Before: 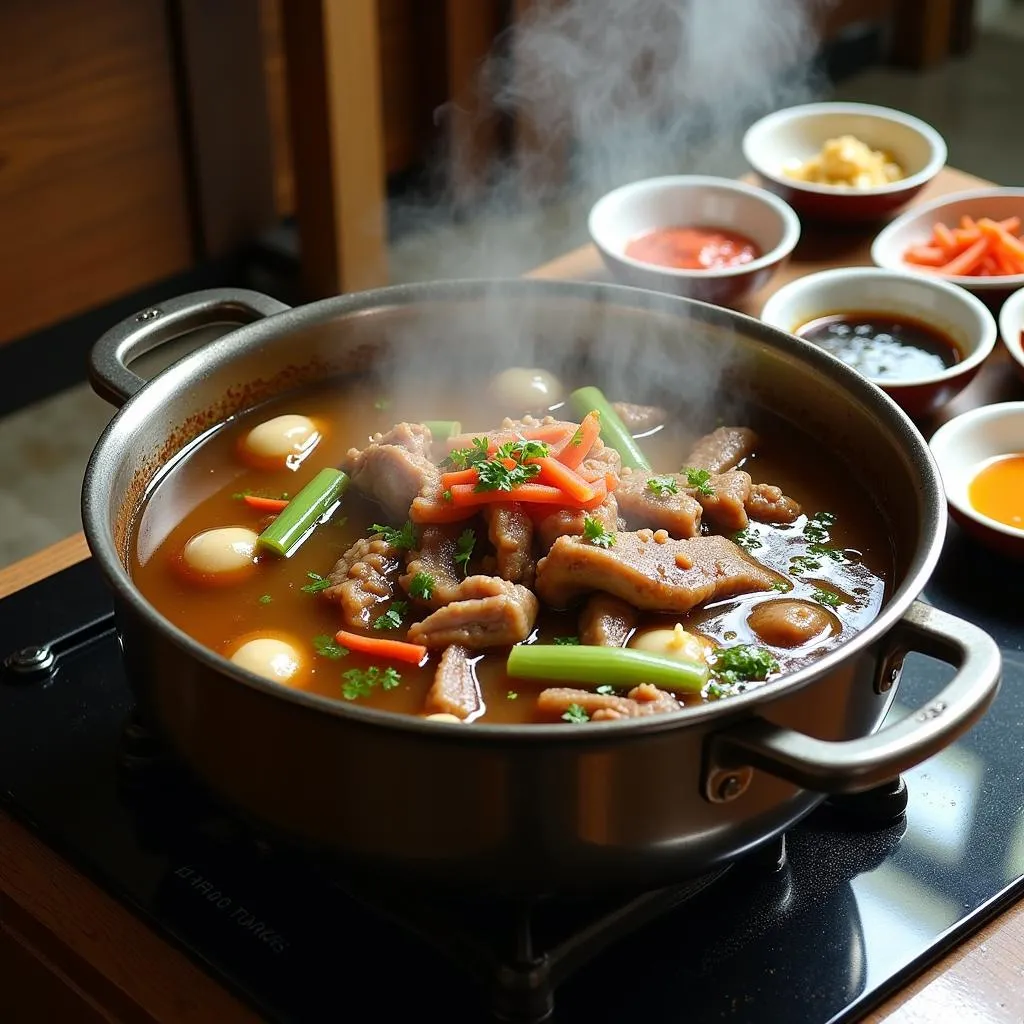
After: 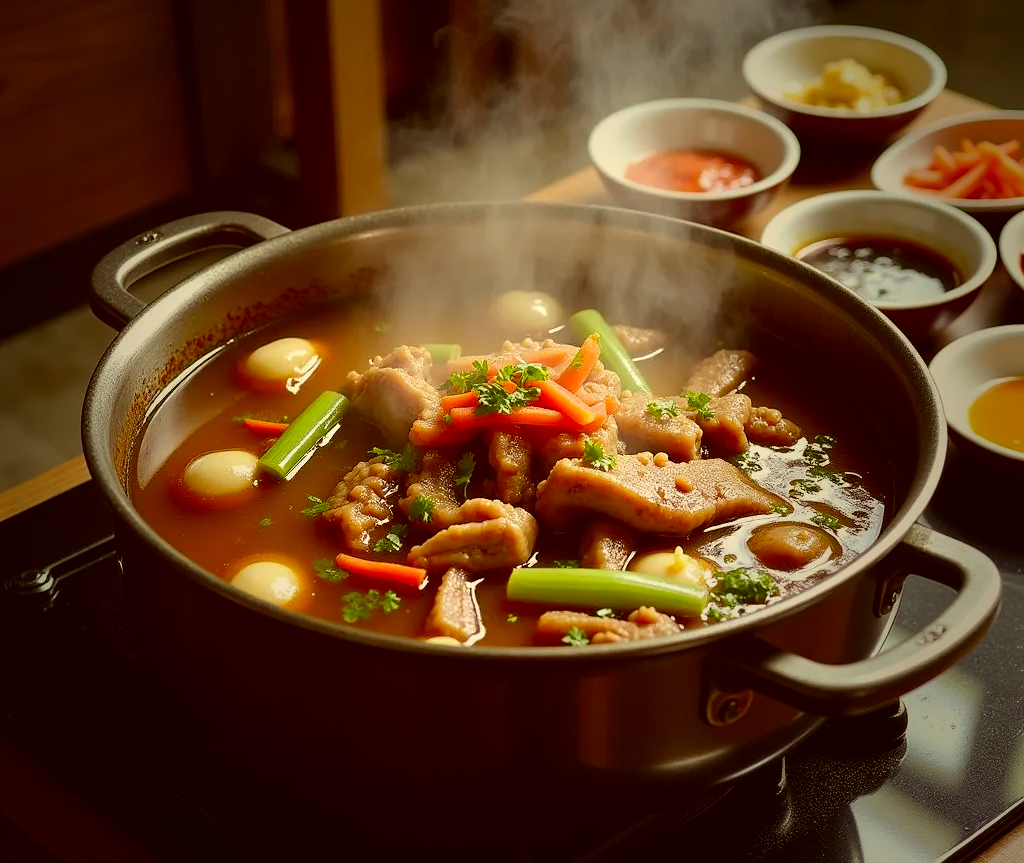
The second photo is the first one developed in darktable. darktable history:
color correction: highlights a* 1.06, highlights b* 24.04, shadows a* 16.33, shadows b* 24.1
crop: top 7.6%, bottom 8.049%
vignetting: fall-off start 33.49%, fall-off radius 64.33%, brightness -0.603, saturation -0.001, center (-0.032, -0.049), width/height ratio 0.965
